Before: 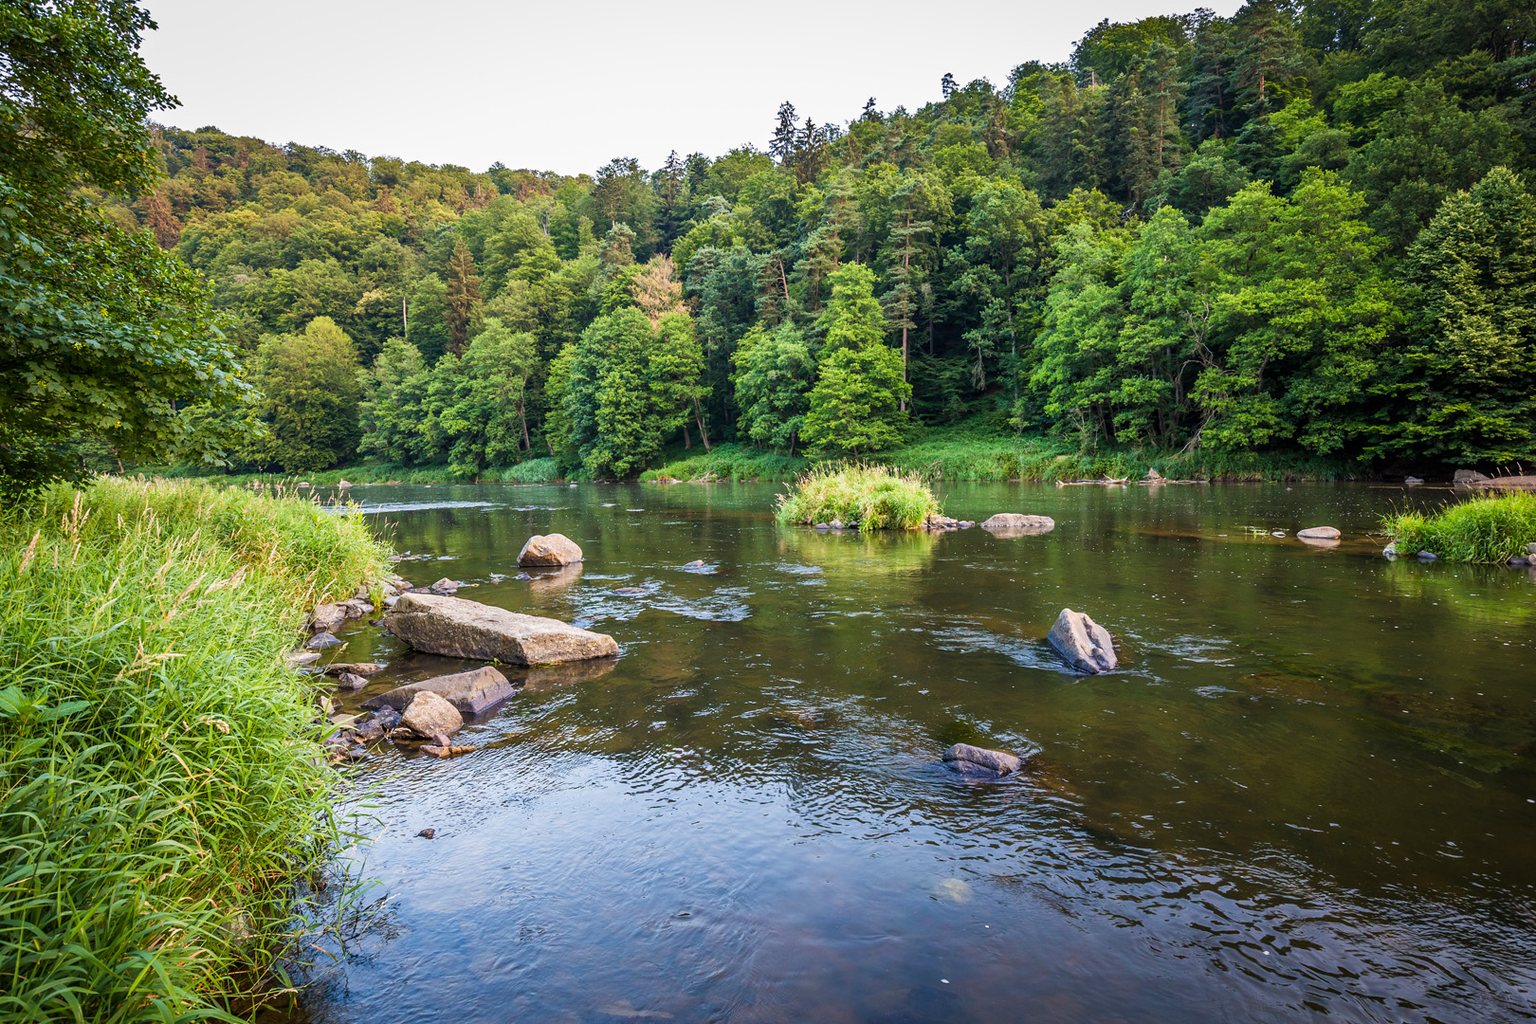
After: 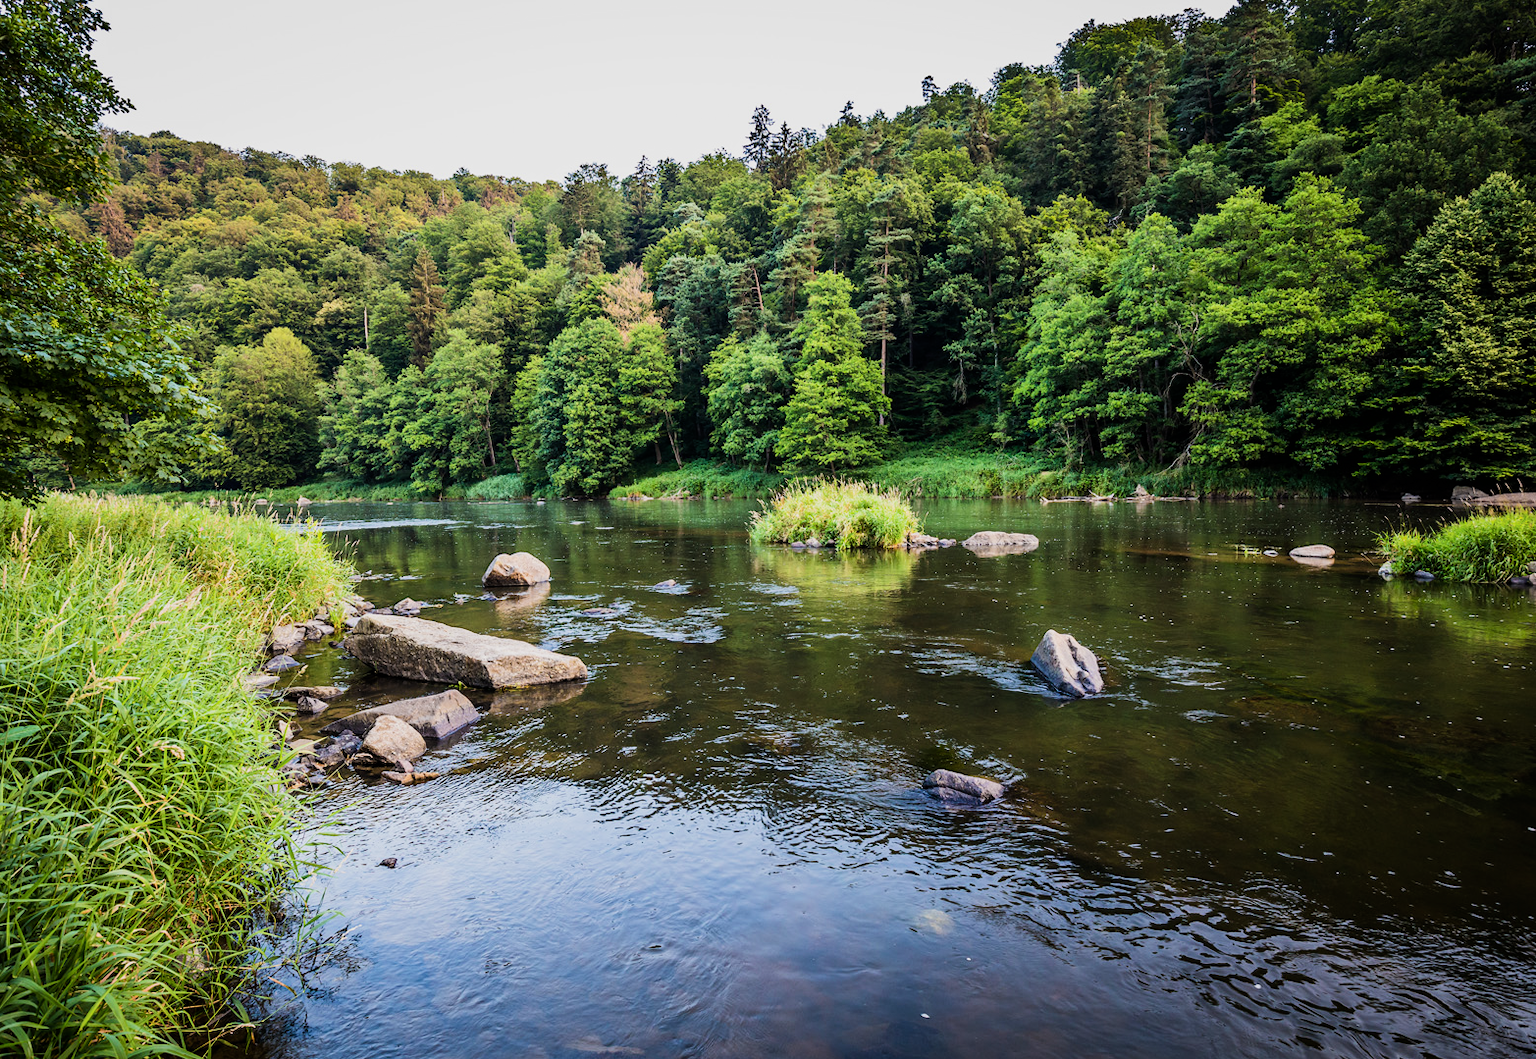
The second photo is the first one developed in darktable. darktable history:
color zones: curves: ch1 [(0.077, 0.436) (0.25, 0.5) (0.75, 0.5)], mix 101.08%
crop and rotate: left 3.387%
filmic rgb: black relative exposure -8.01 EV, white relative exposure 4.05 EV, threshold 3.01 EV, hardness 4.1, contrast 1.374, contrast in shadows safe, enable highlight reconstruction true
